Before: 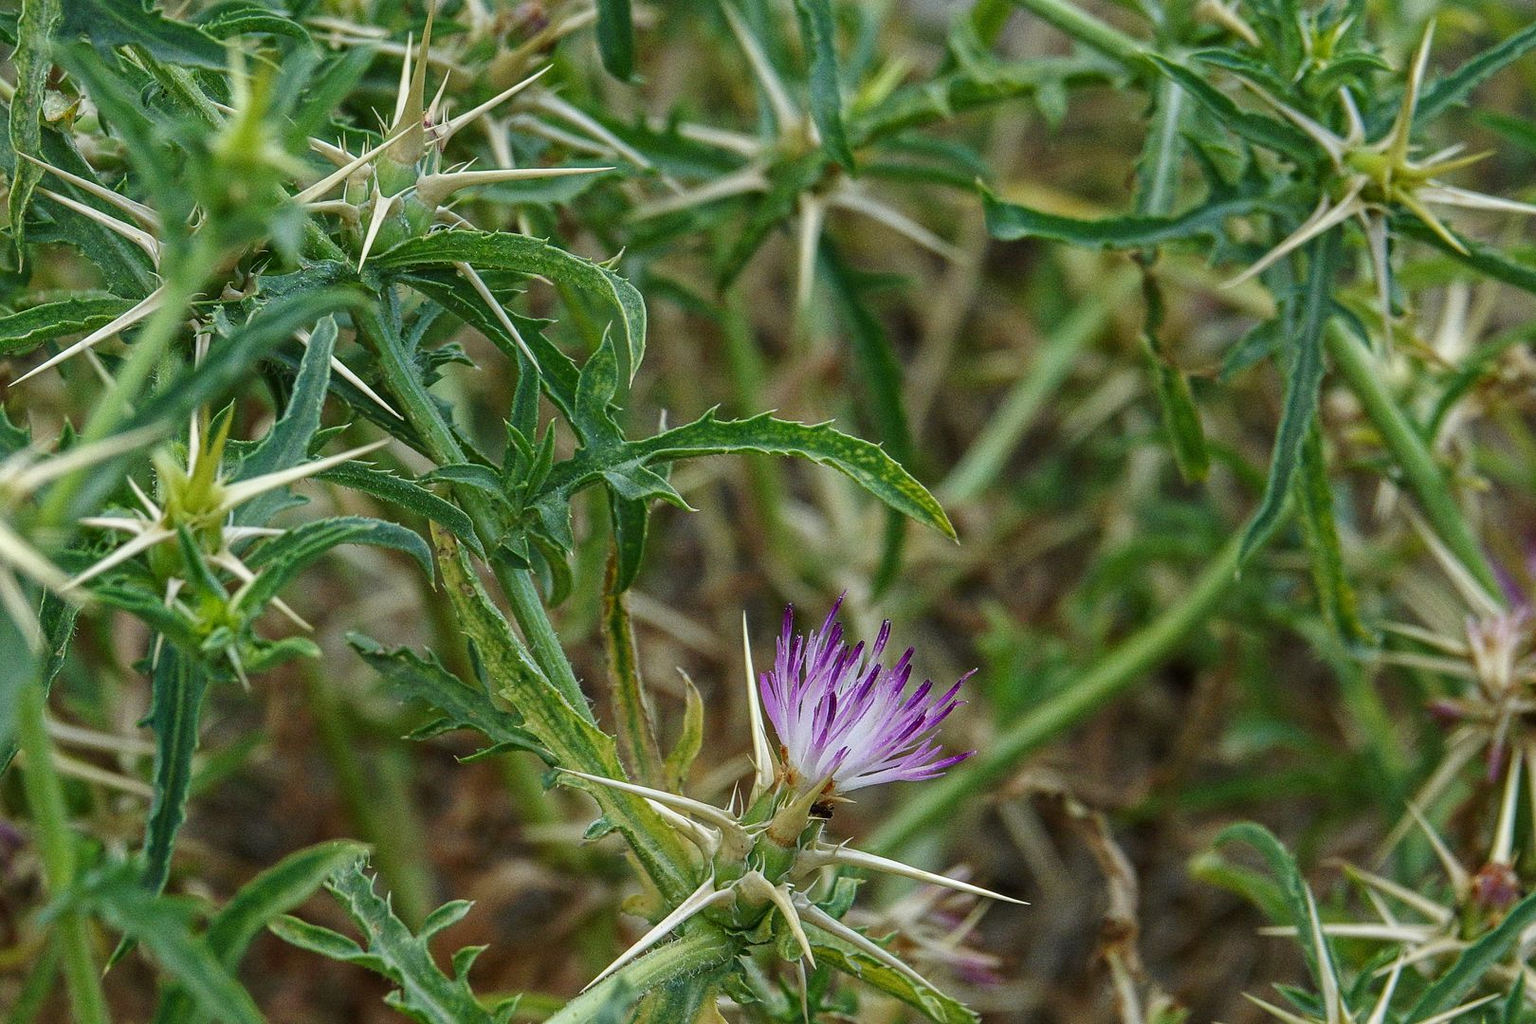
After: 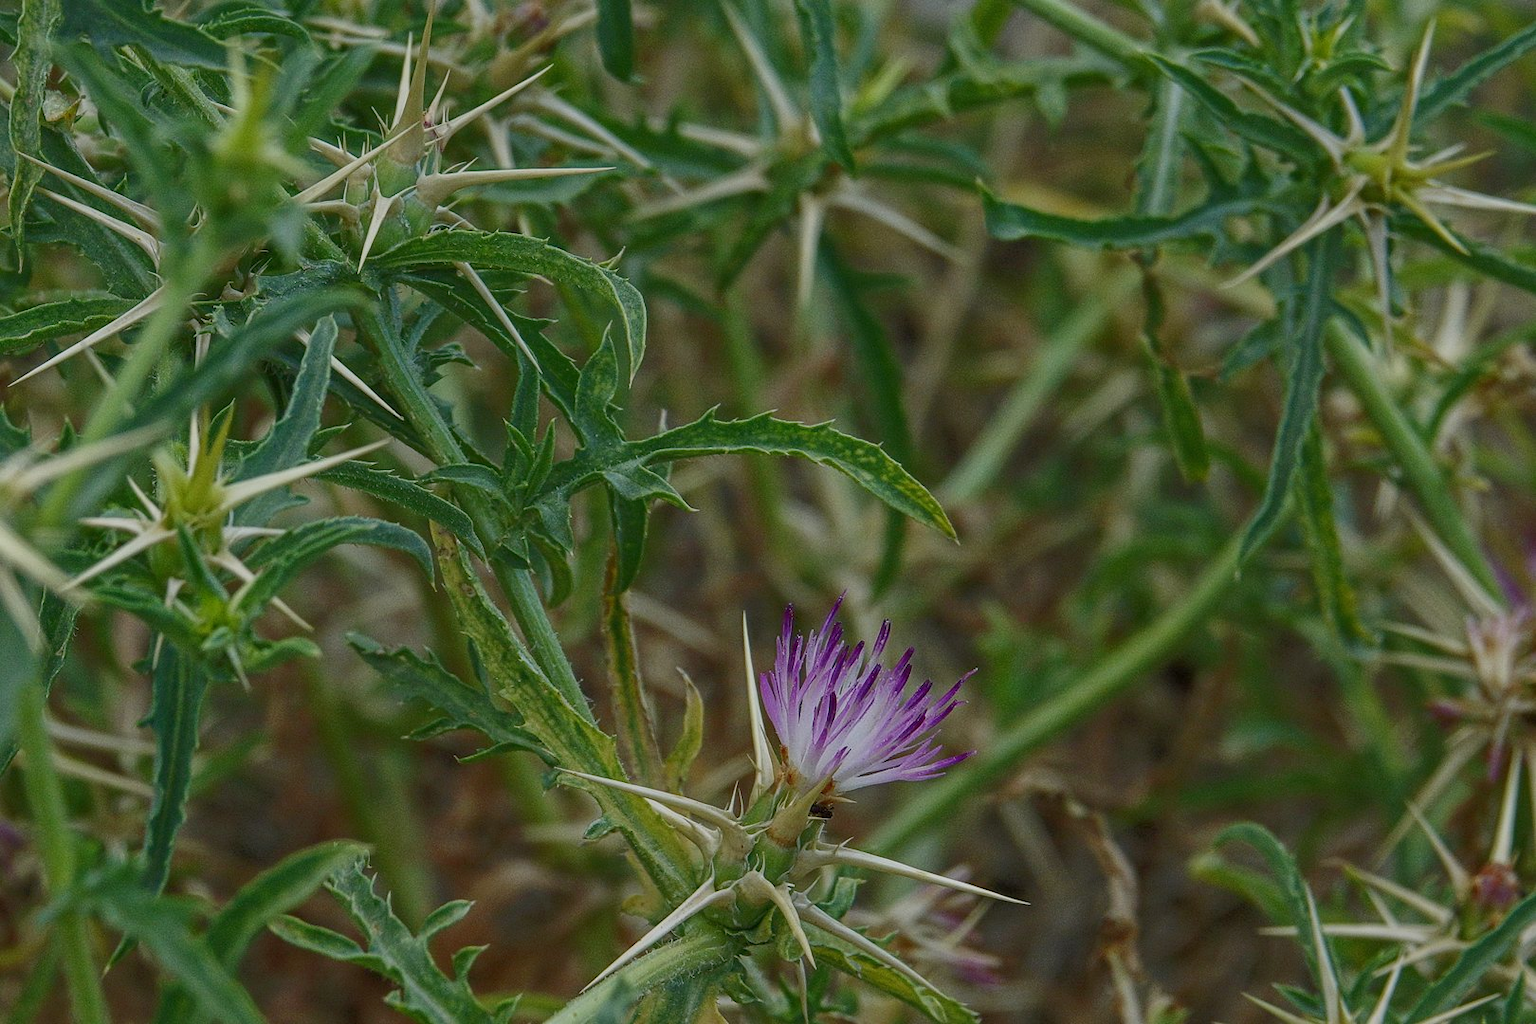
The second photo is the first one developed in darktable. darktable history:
rgb curve: curves: ch0 [(0, 0) (0.093, 0.159) (0.241, 0.265) (0.414, 0.42) (1, 1)], compensate middle gray true, preserve colors basic power
exposure: black level correction 0, exposure -0.721 EV, compensate highlight preservation false
